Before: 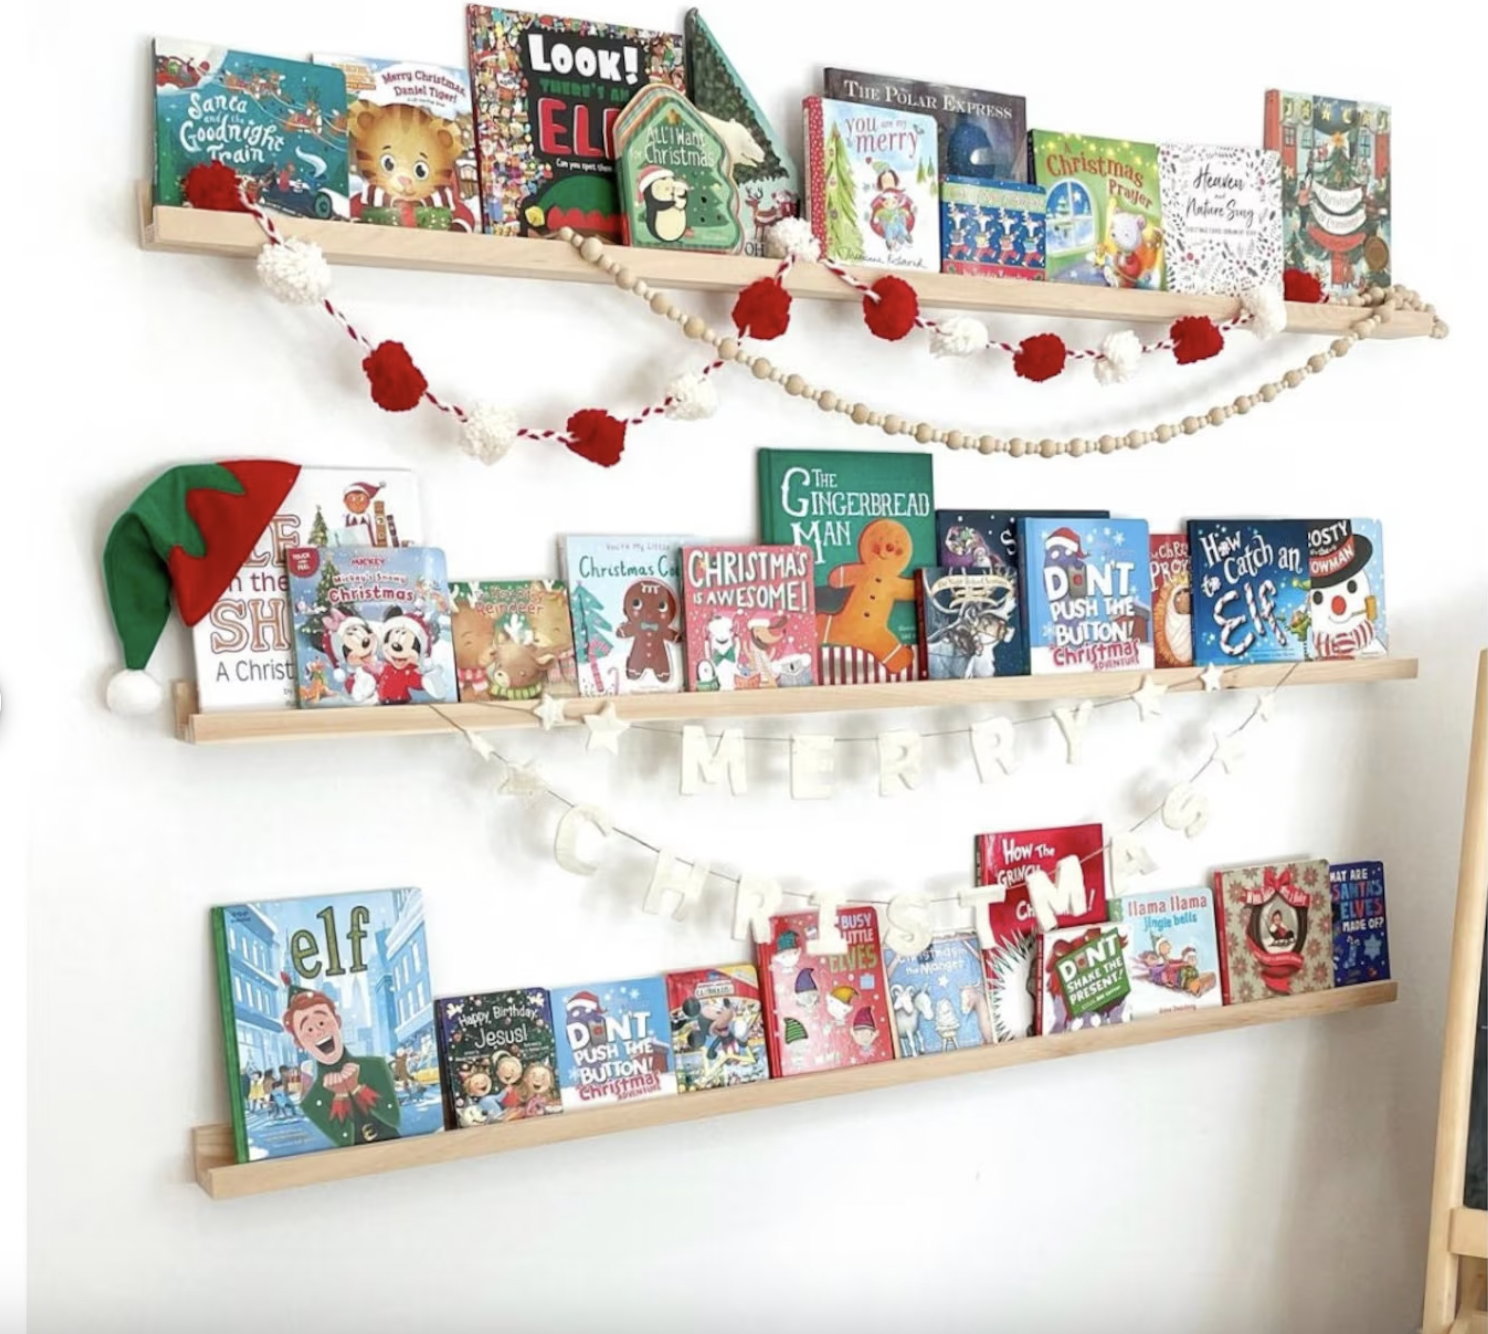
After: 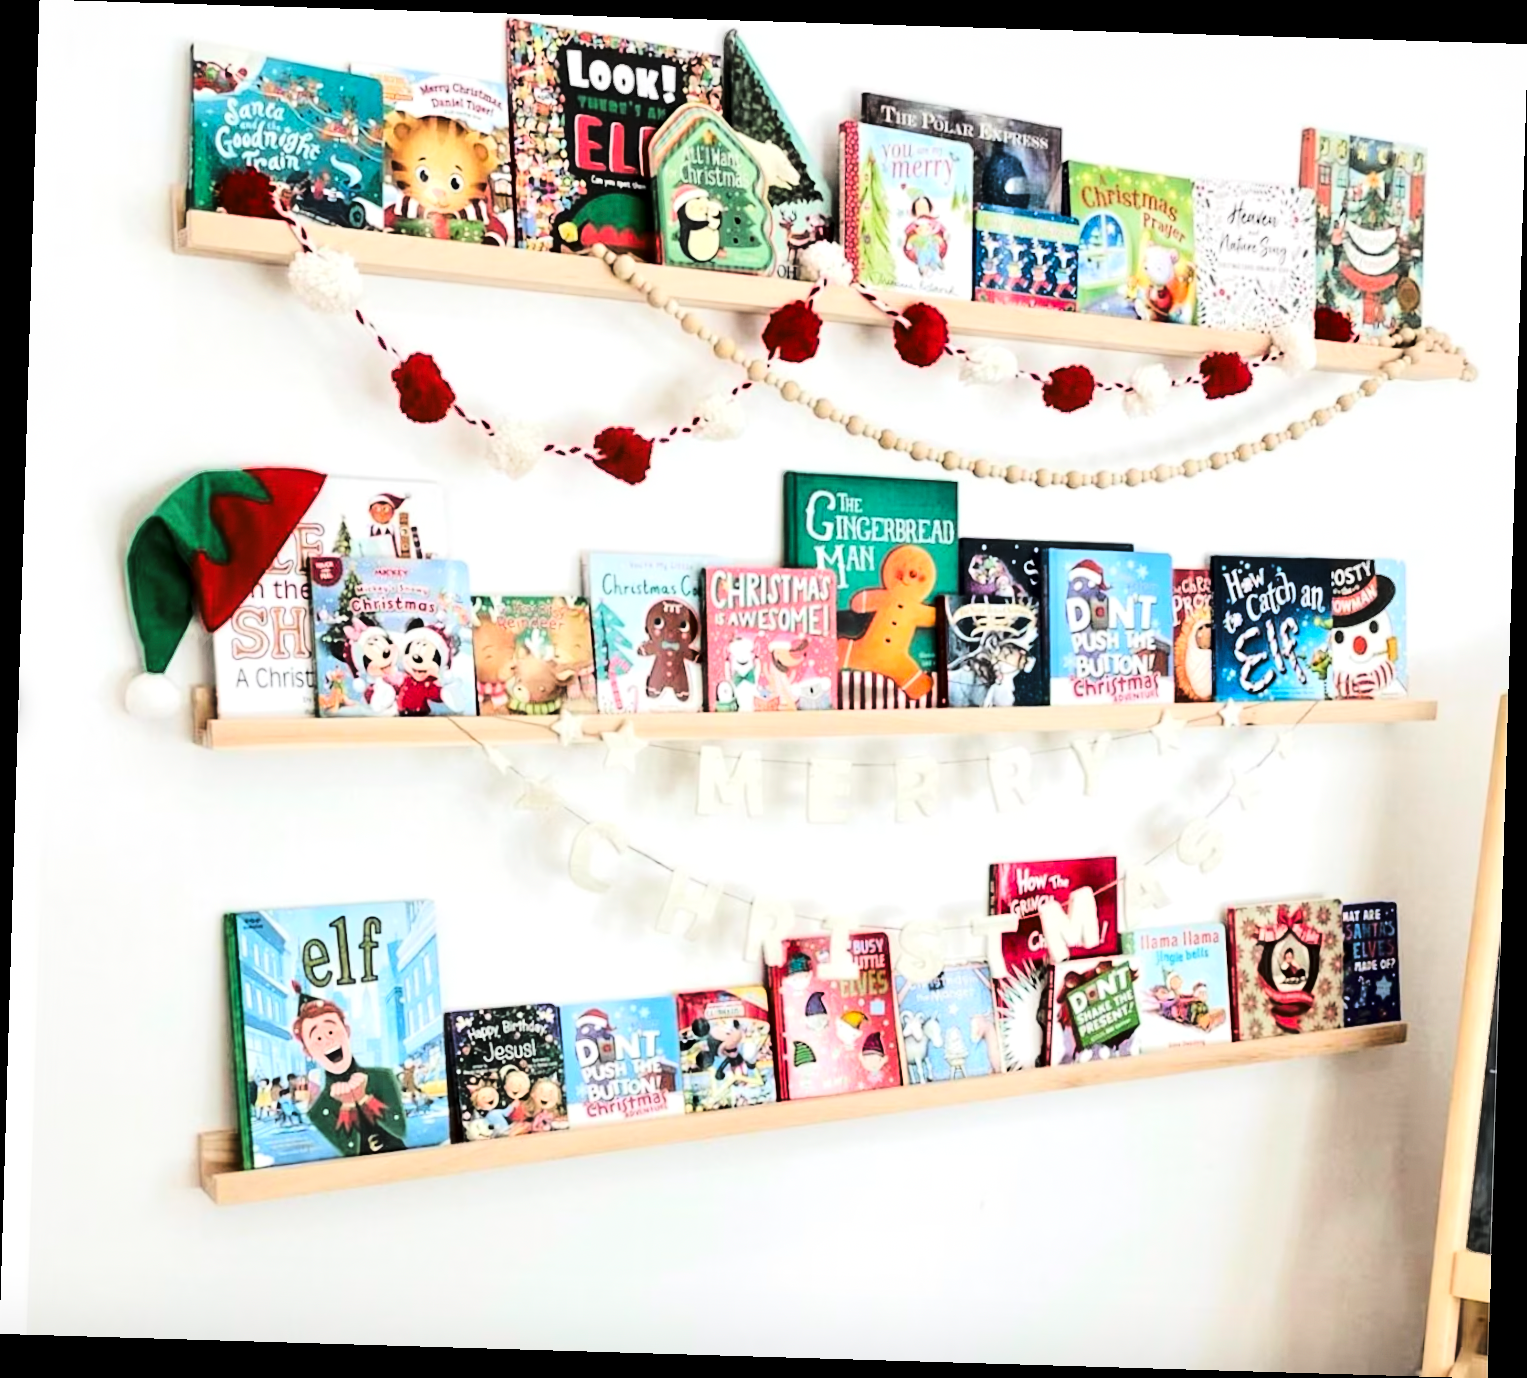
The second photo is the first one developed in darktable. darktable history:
rotate and perspective: rotation 1.72°, automatic cropping off
contrast equalizer: y [[0.586, 0.584, 0.576, 0.565, 0.552, 0.539], [0.5 ×6], [0.97, 0.959, 0.919, 0.859, 0.789, 0.717], [0 ×6], [0 ×6]]
tone curve: curves: ch0 [(0, 0) (0.179, 0.073) (0.265, 0.147) (0.463, 0.553) (0.51, 0.635) (0.716, 0.863) (1, 0.997)], color space Lab, linked channels, preserve colors none
